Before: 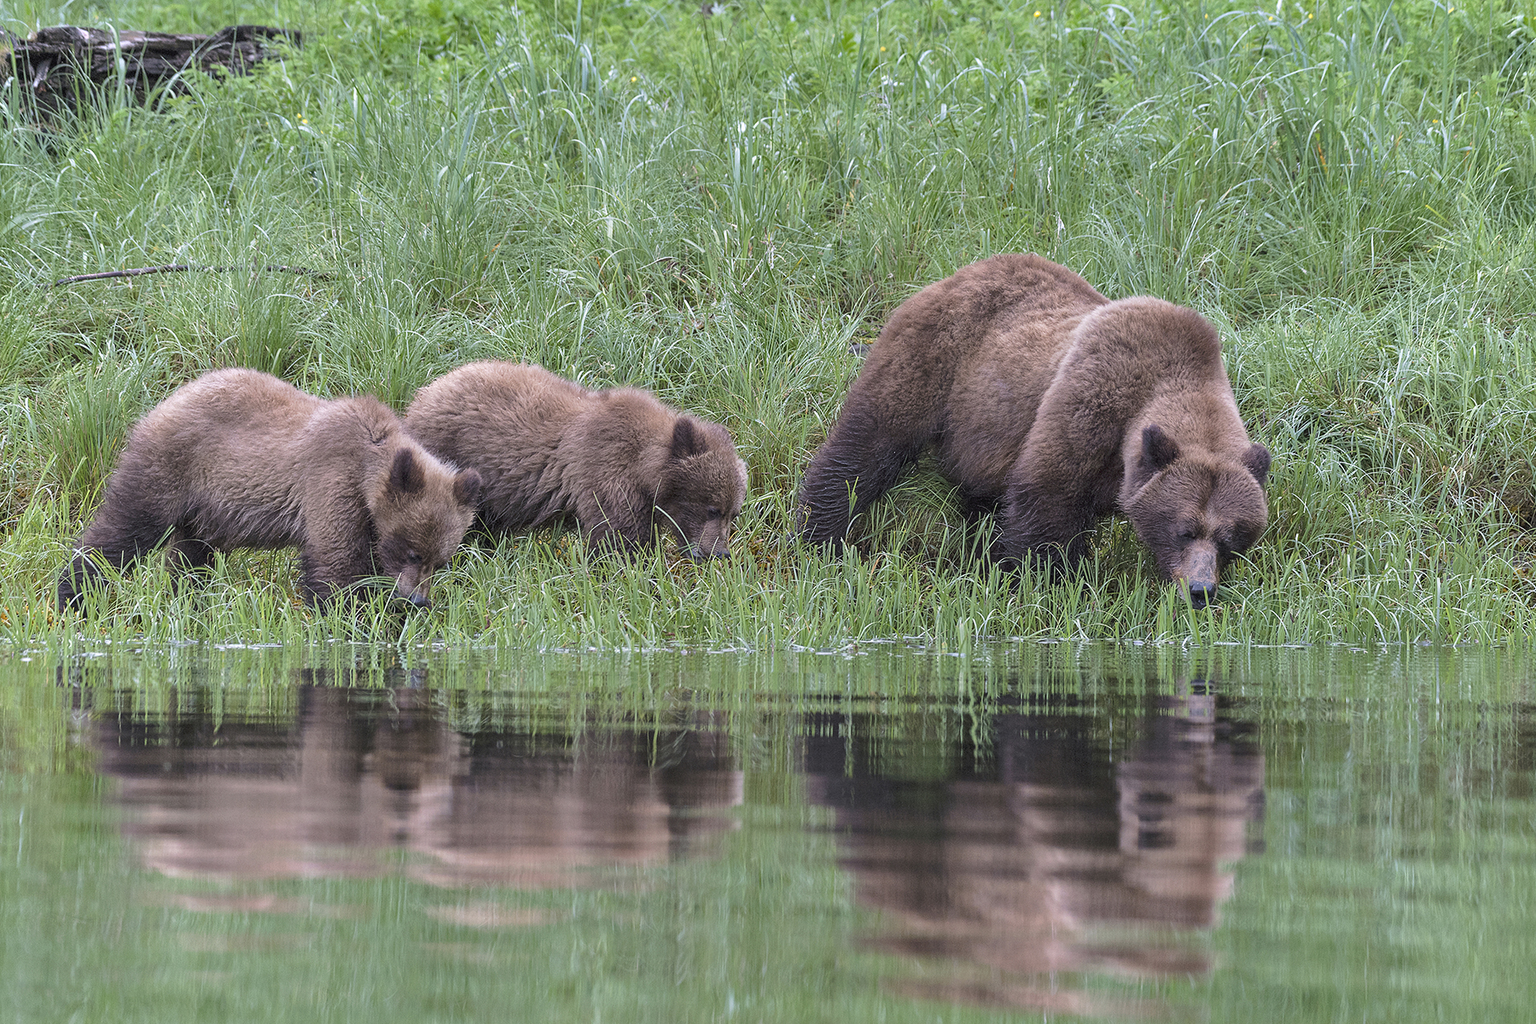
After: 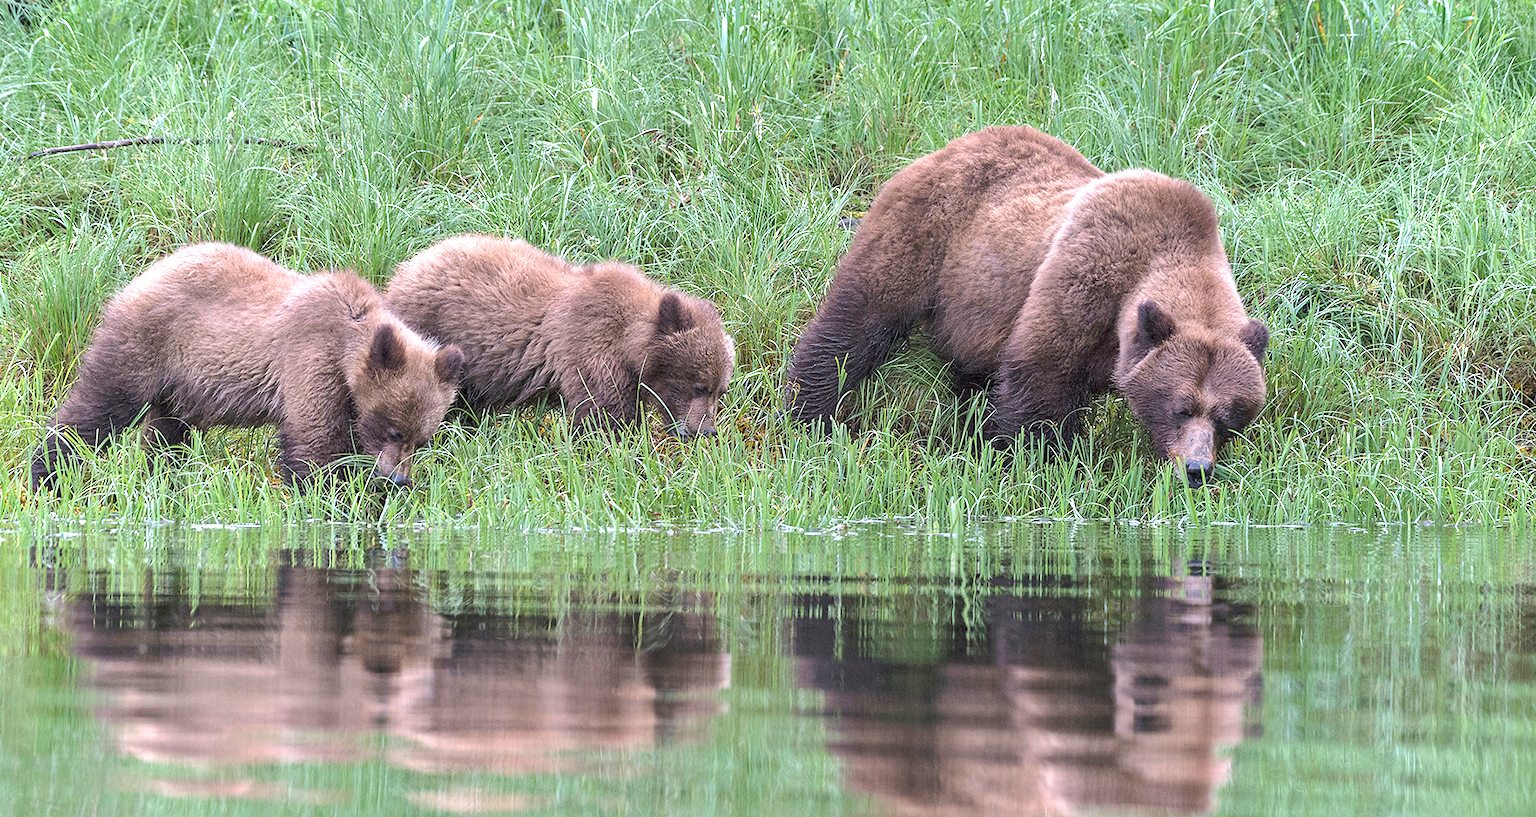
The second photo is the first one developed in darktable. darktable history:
exposure: black level correction 0, exposure 0.697 EV, compensate highlight preservation false
crop and rotate: left 1.816%, top 12.795%, right 0.18%, bottom 8.886%
